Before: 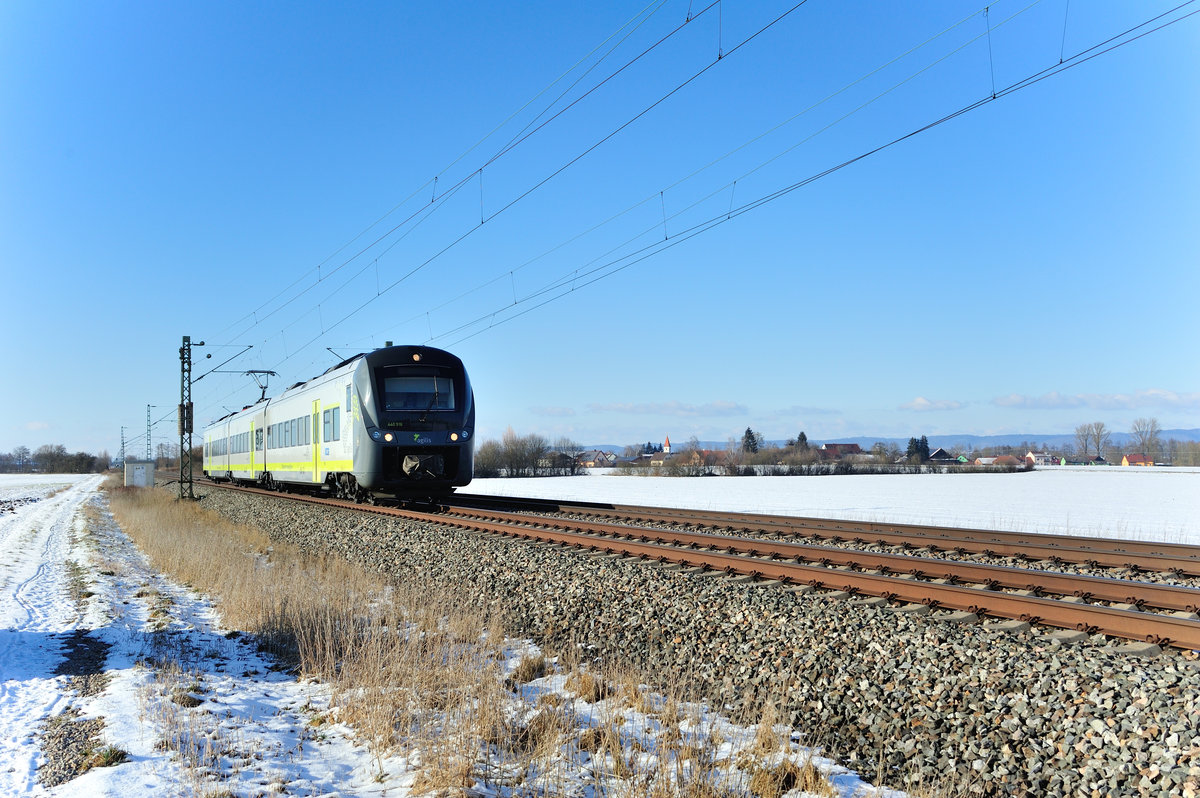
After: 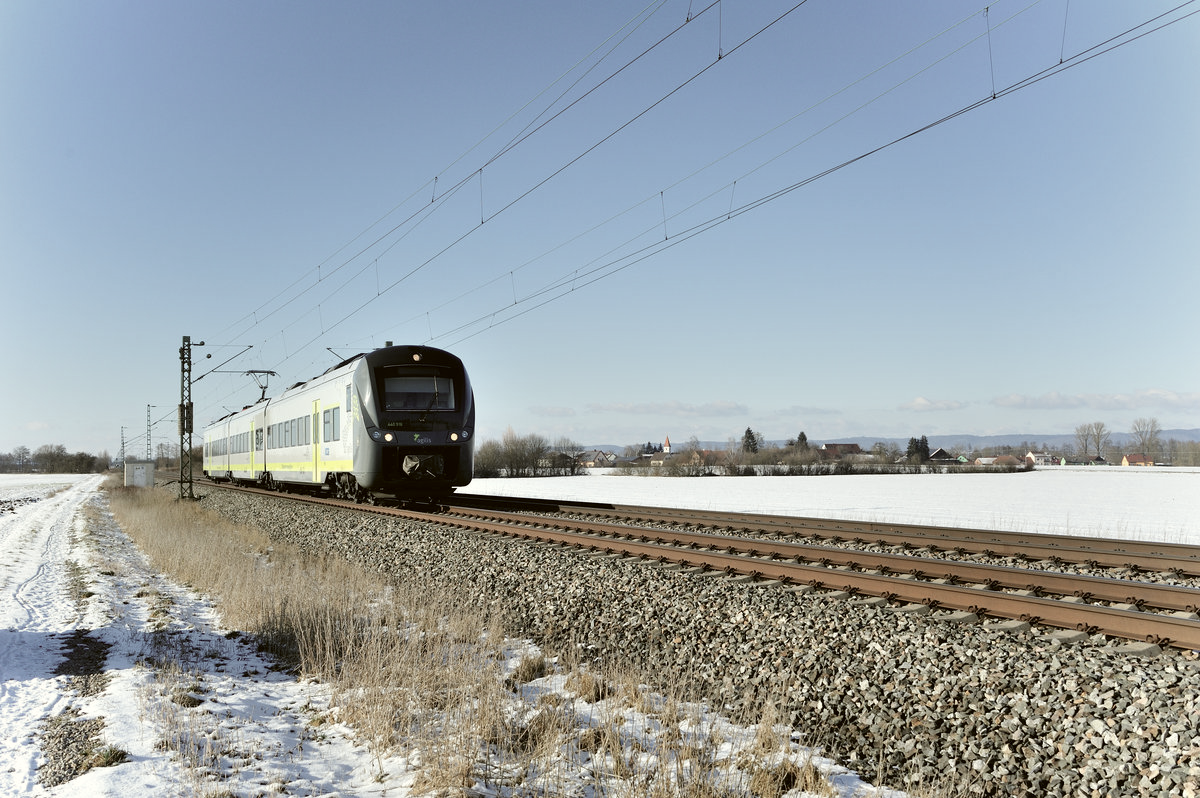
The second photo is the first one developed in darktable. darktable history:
white balance: red 1.004, blue 1.024
color zones: curves: ch1 [(0, 0.292) (0.001, 0.292) (0.2, 0.264) (0.4, 0.248) (0.6, 0.248) (0.8, 0.264) (0.999, 0.292) (1, 0.292)]
color correction: highlights a* -1.43, highlights b* 10.12, shadows a* 0.395, shadows b* 19.35
